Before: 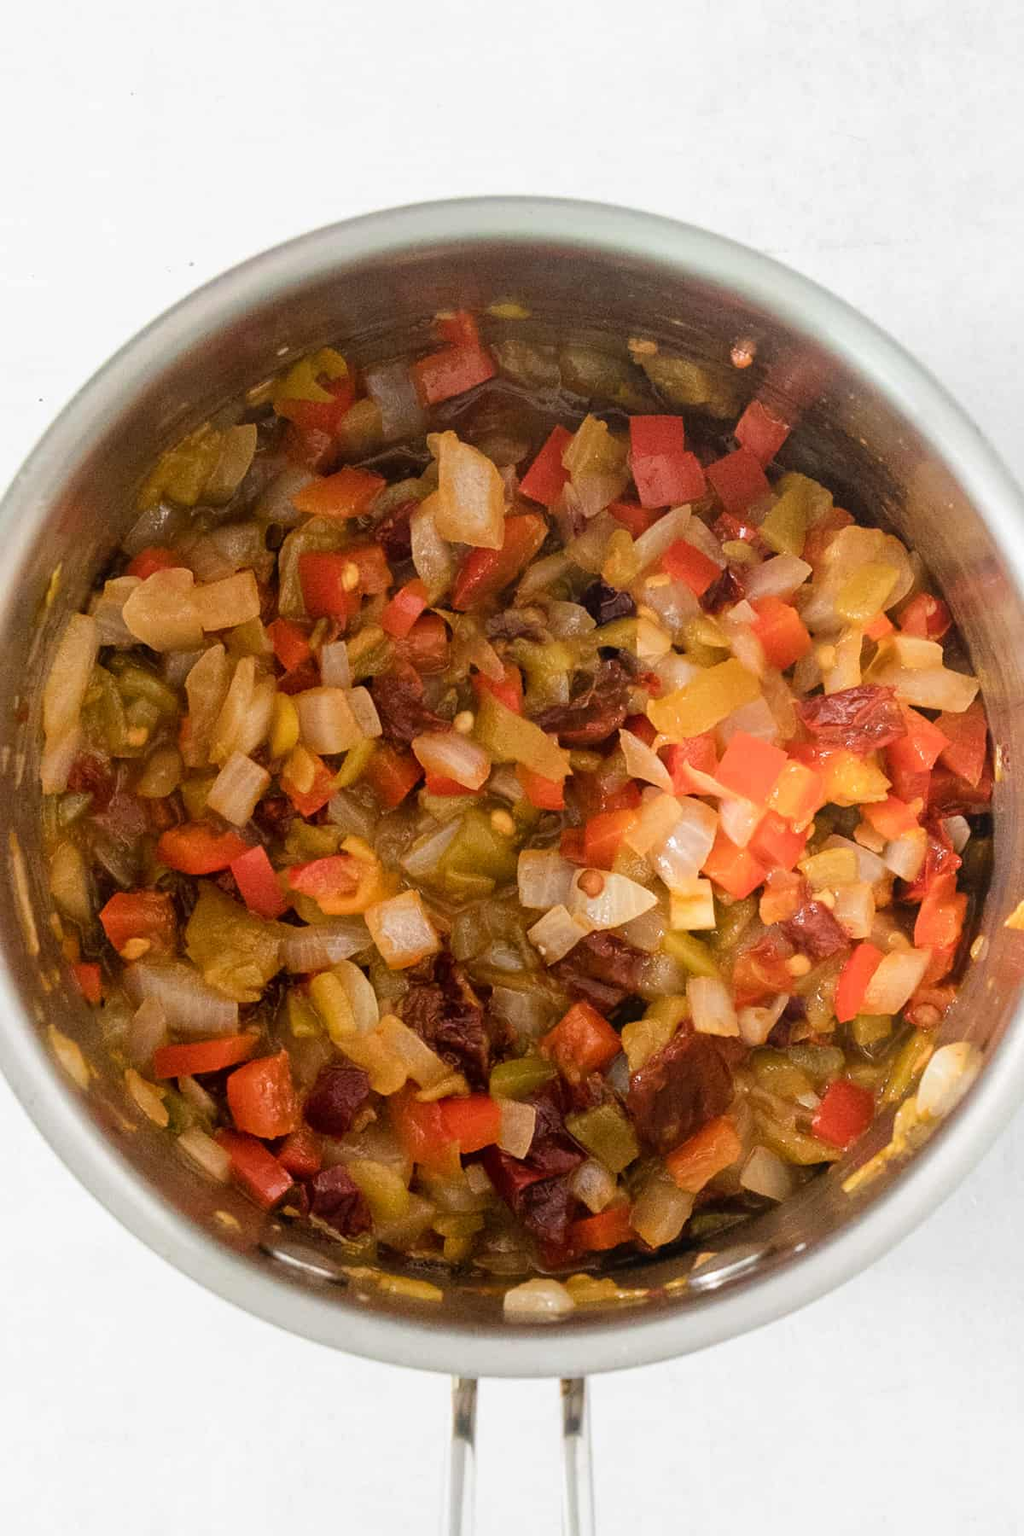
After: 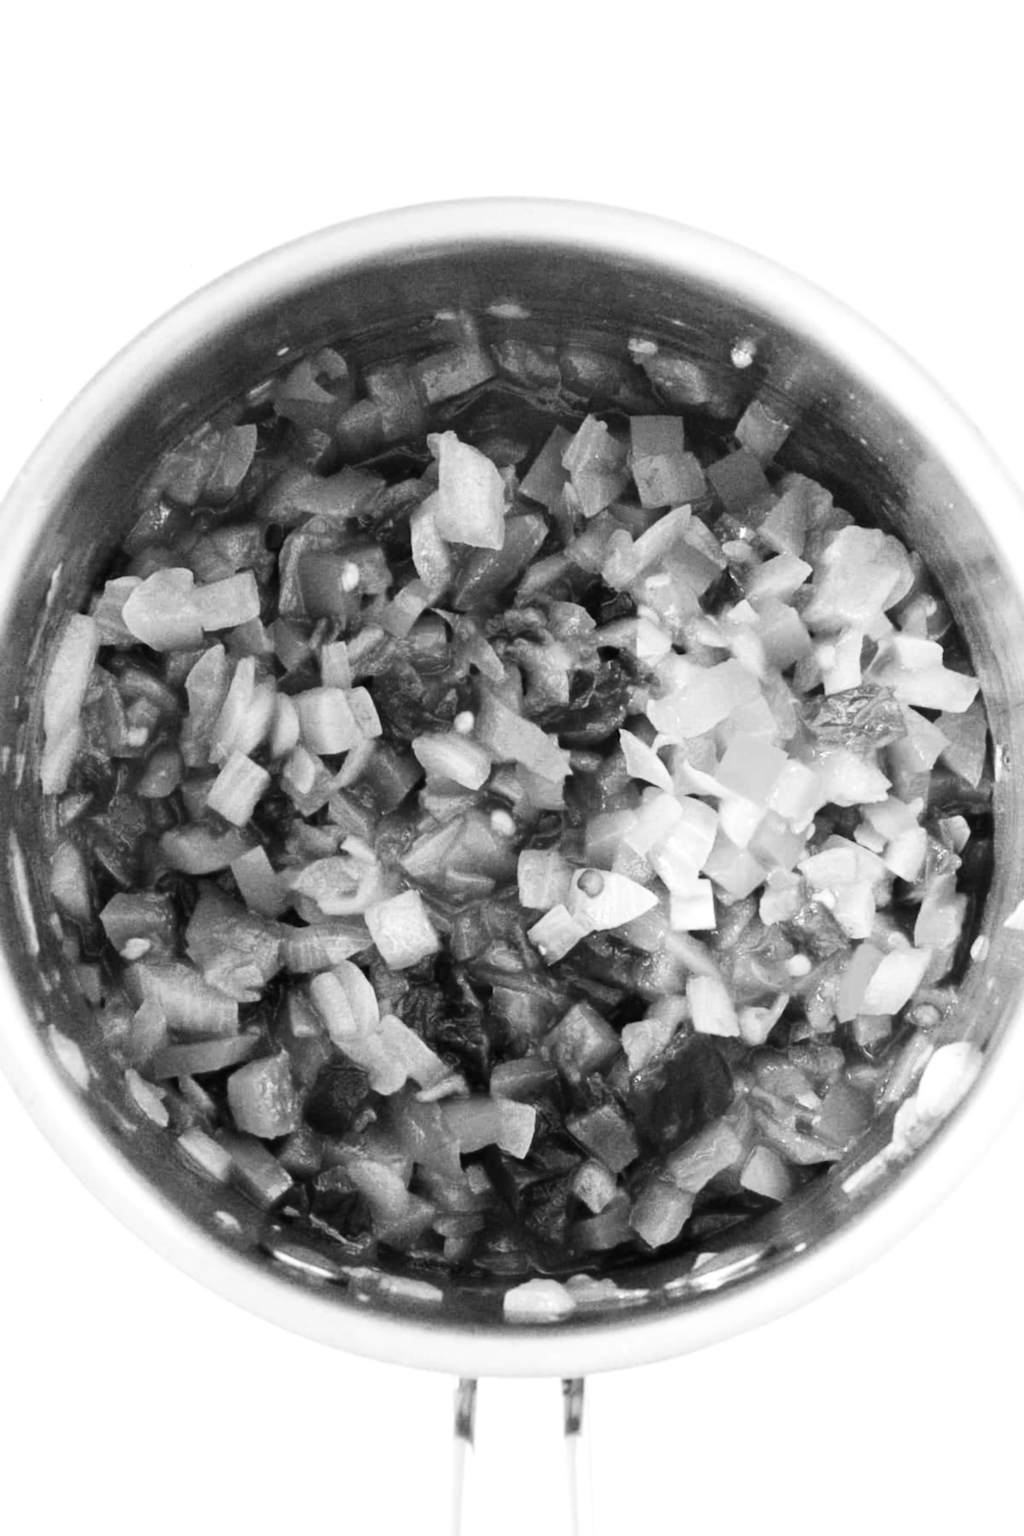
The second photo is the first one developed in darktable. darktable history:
exposure: black level correction 0, exposure 0.5 EV, compensate exposure bias true, compensate highlight preservation false
lowpass: radius 0.76, contrast 1.56, saturation 0, unbound 0
